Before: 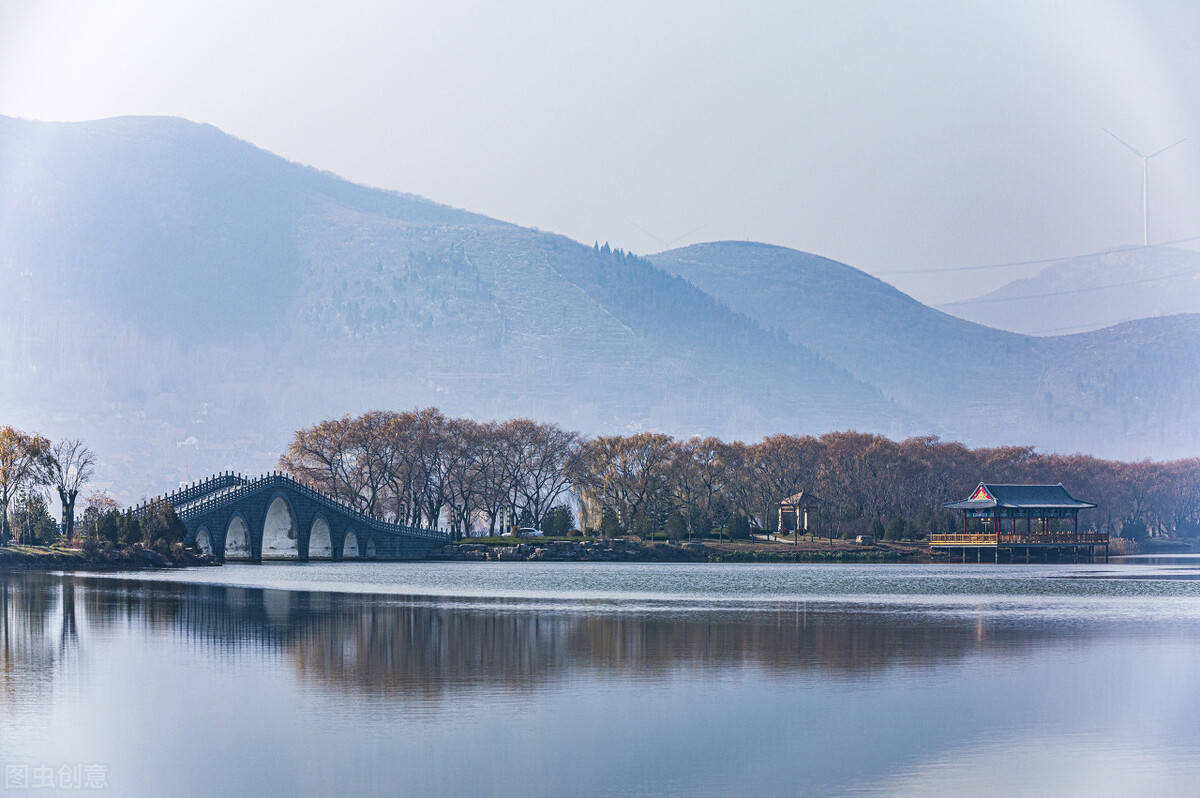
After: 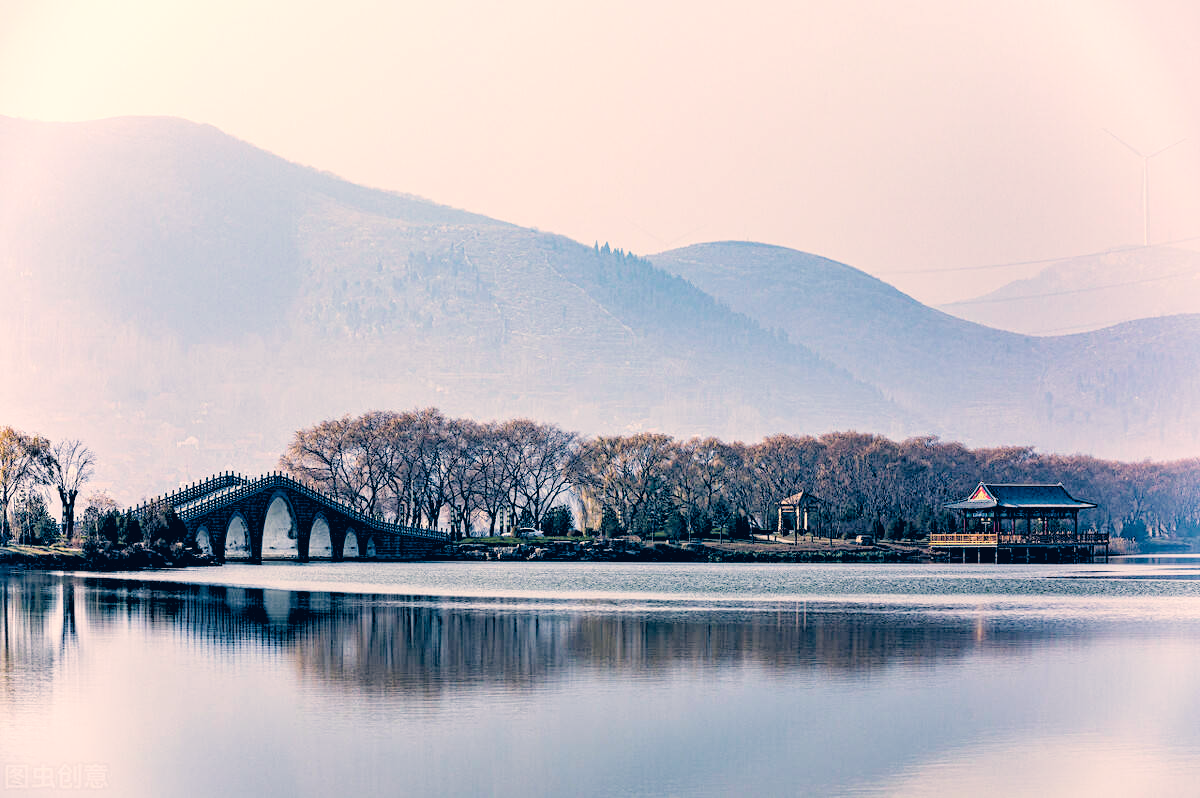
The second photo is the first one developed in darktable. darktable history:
tone curve: curves: ch0 [(0, 0) (0.003, 0.004) (0.011, 0.015) (0.025, 0.033) (0.044, 0.058) (0.069, 0.091) (0.1, 0.131) (0.136, 0.179) (0.177, 0.233) (0.224, 0.296) (0.277, 0.364) (0.335, 0.434) (0.399, 0.511) (0.468, 0.584) (0.543, 0.656) (0.623, 0.729) (0.709, 0.799) (0.801, 0.874) (0.898, 0.936) (1, 1)], preserve colors none
color correction: highlights a* 10.32, highlights b* 14.66, shadows a* -9.59, shadows b* -15.02
rgb levels: levels [[0.034, 0.472, 0.904], [0, 0.5, 1], [0, 0.5, 1]]
